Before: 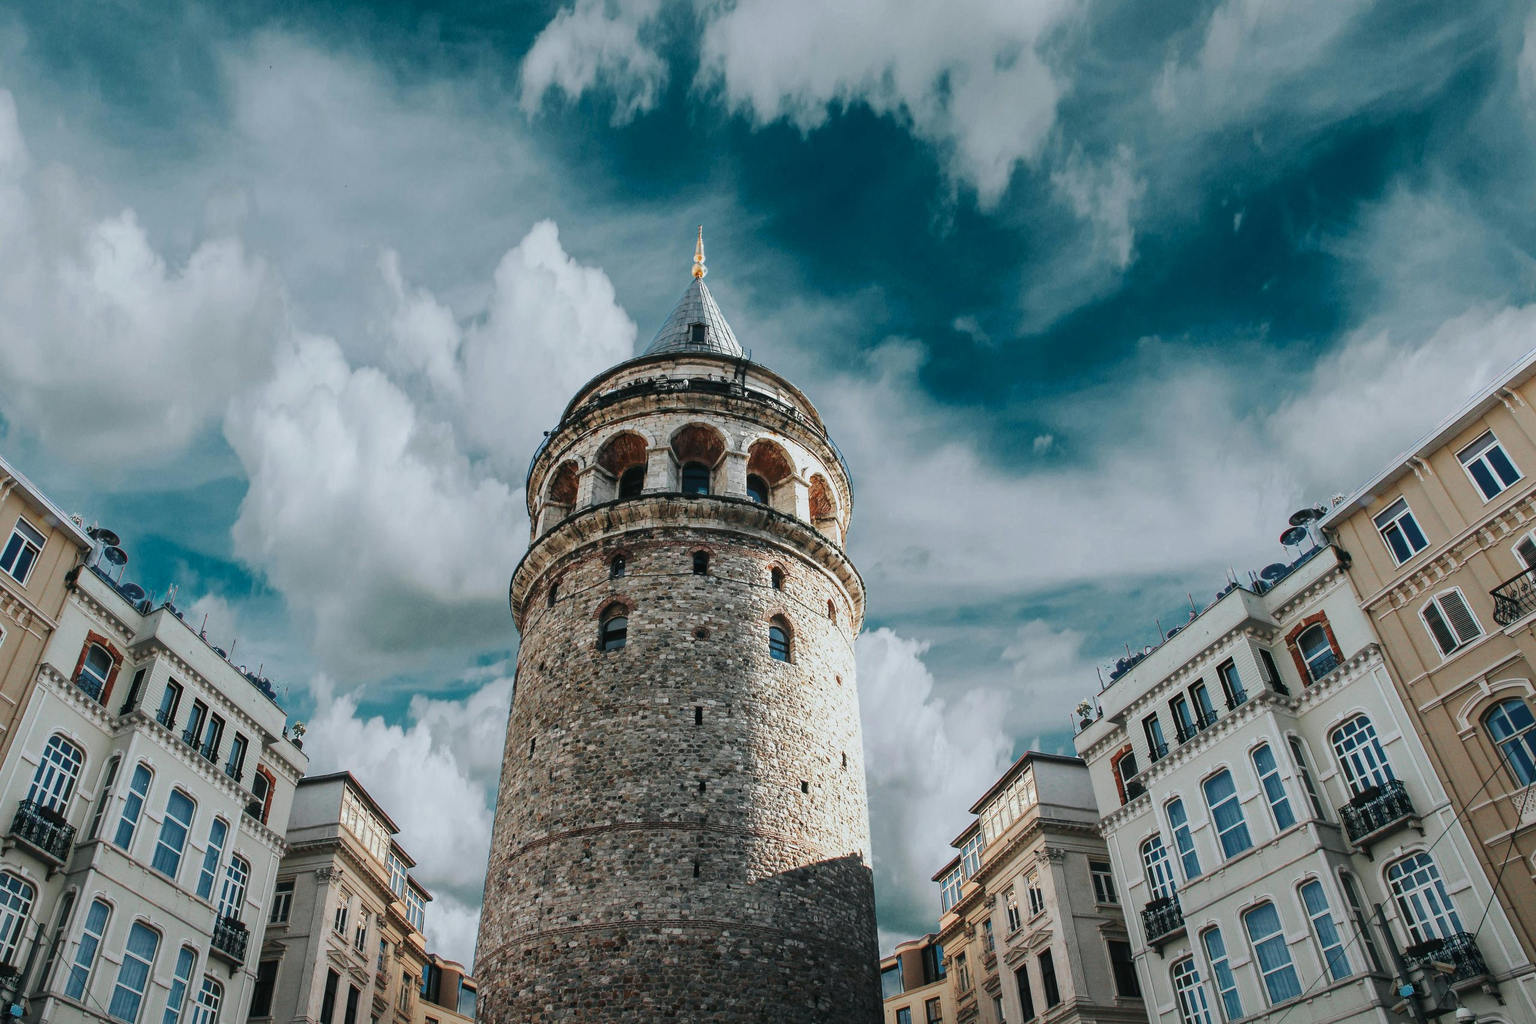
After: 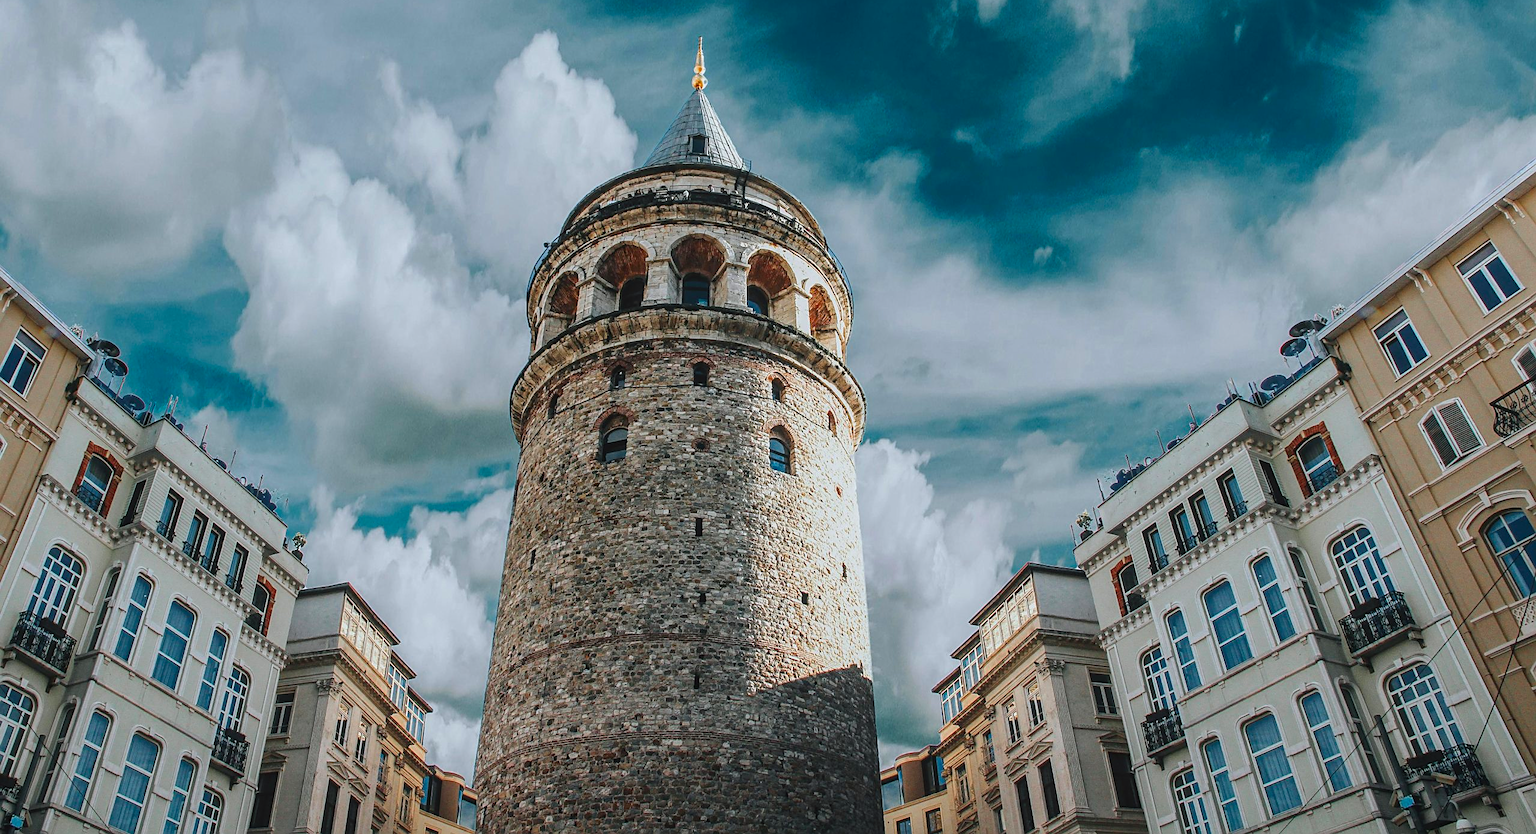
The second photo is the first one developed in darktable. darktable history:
lowpass: radius 0.1, contrast 0.85, saturation 1.1, unbound 0
color balance: lift [1, 1, 0.999, 1.001], gamma [1, 1.003, 1.005, 0.995], gain [1, 0.992, 0.988, 1.012], contrast 5%, output saturation 110%
crop and rotate: top 18.507%
sharpen: on, module defaults
local contrast: on, module defaults
